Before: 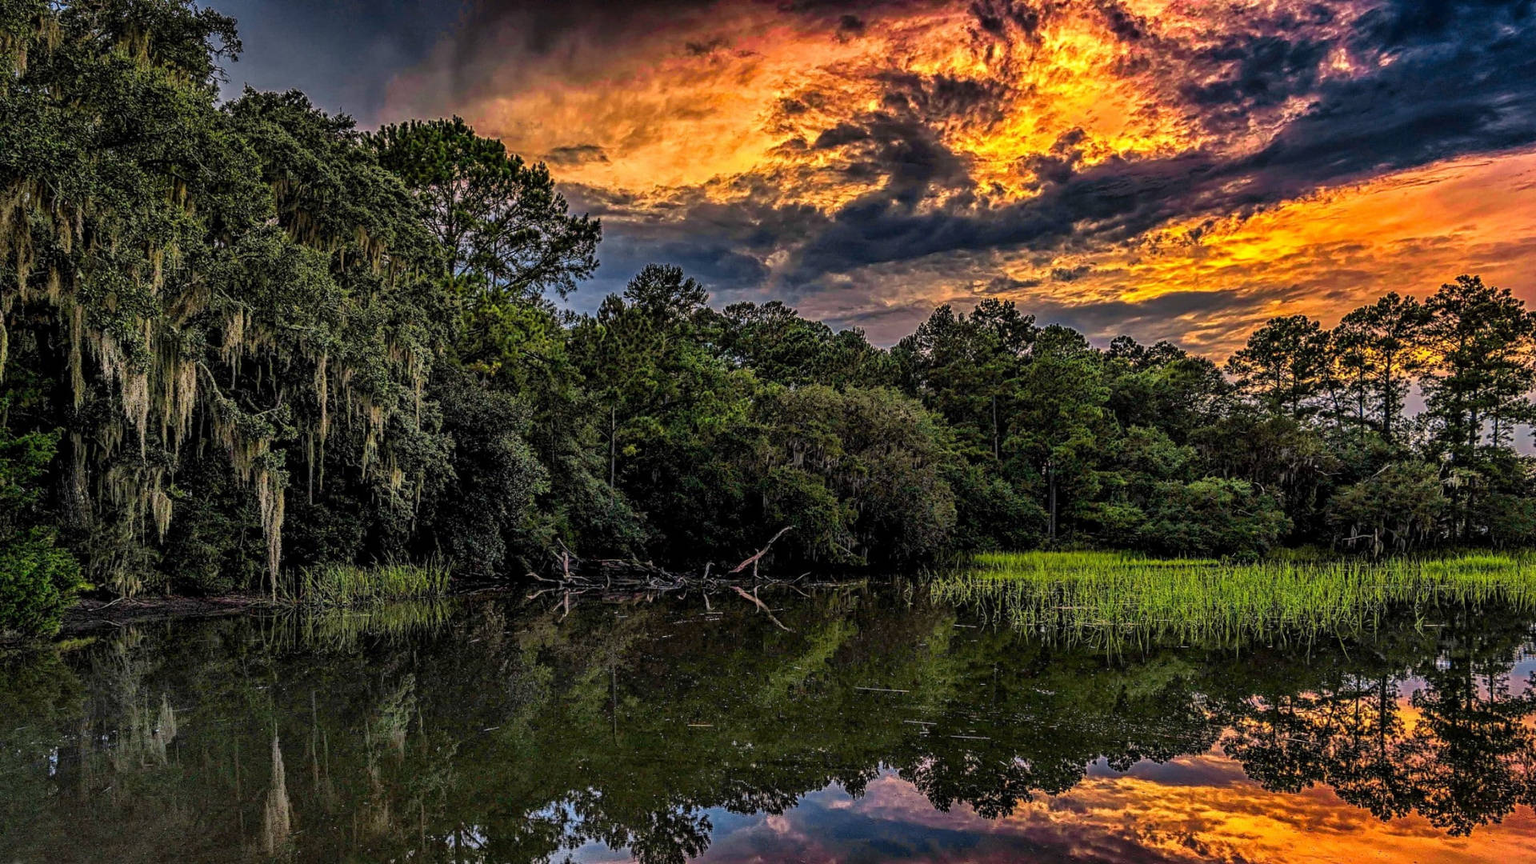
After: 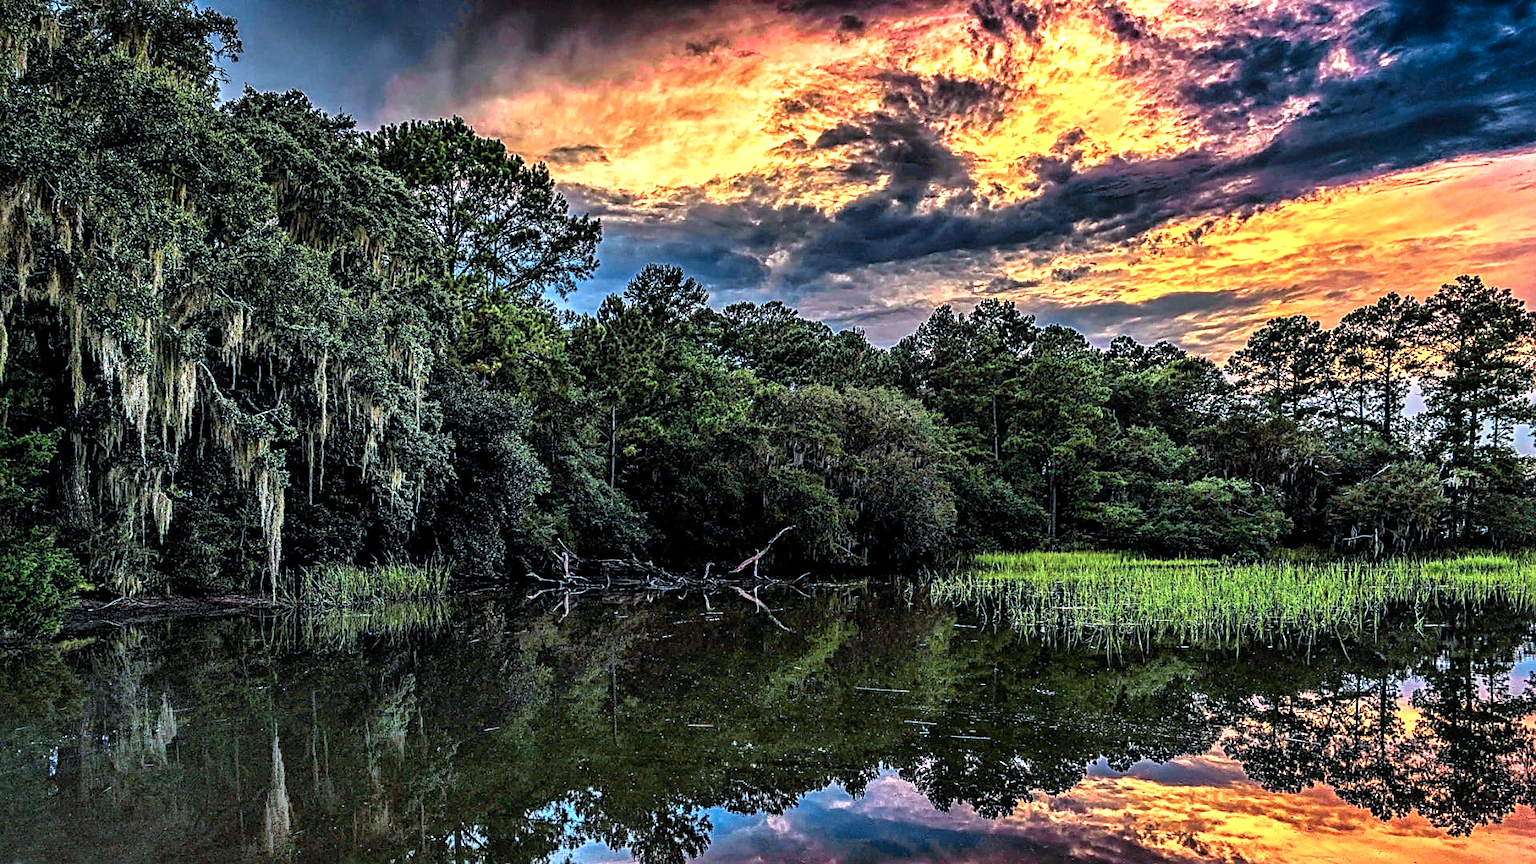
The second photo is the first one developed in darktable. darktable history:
tone equalizer: -8 EV -0.767 EV, -7 EV -0.677 EV, -6 EV -0.607 EV, -5 EV -0.385 EV, -3 EV 0.371 EV, -2 EV 0.6 EV, -1 EV 0.693 EV, +0 EV 0.725 EV
sharpen: radius 1.85, amount 0.416, threshold 1.279
exposure: exposure 0.374 EV, compensate highlight preservation false
color correction: highlights a* -9.58, highlights b* -21.96
